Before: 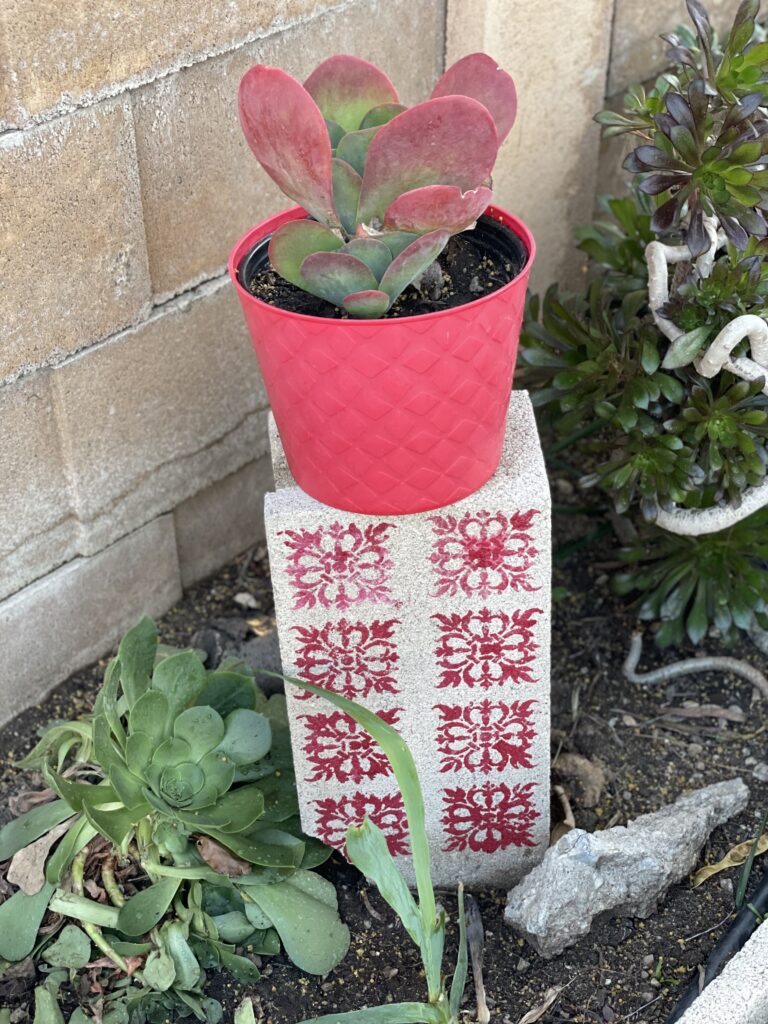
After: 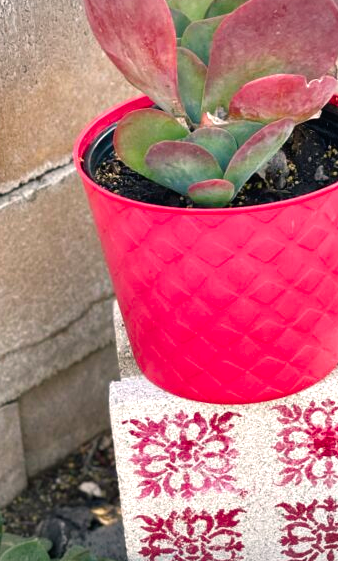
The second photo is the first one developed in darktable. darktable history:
color balance rgb: shadows lift › chroma 1%, shadows lift › hue 217.2°, power › hue 310.8°, highlights gain › chroma 2%, highlights gain › hue 44.4°, global offset › luminance 0.25%, global offset › hue 171.6°, perceptual saturation grading › global saturation 14.09%, perceptual saturation grading › highlights -30%, perceptual saturation grading › shadows 50.67%, global vibrance 25%, contrast 20%
crop: left 20.248%, top 10.86%, right 35.675%, bottom 34.321%
vignetting: fall-off start 79.88%
